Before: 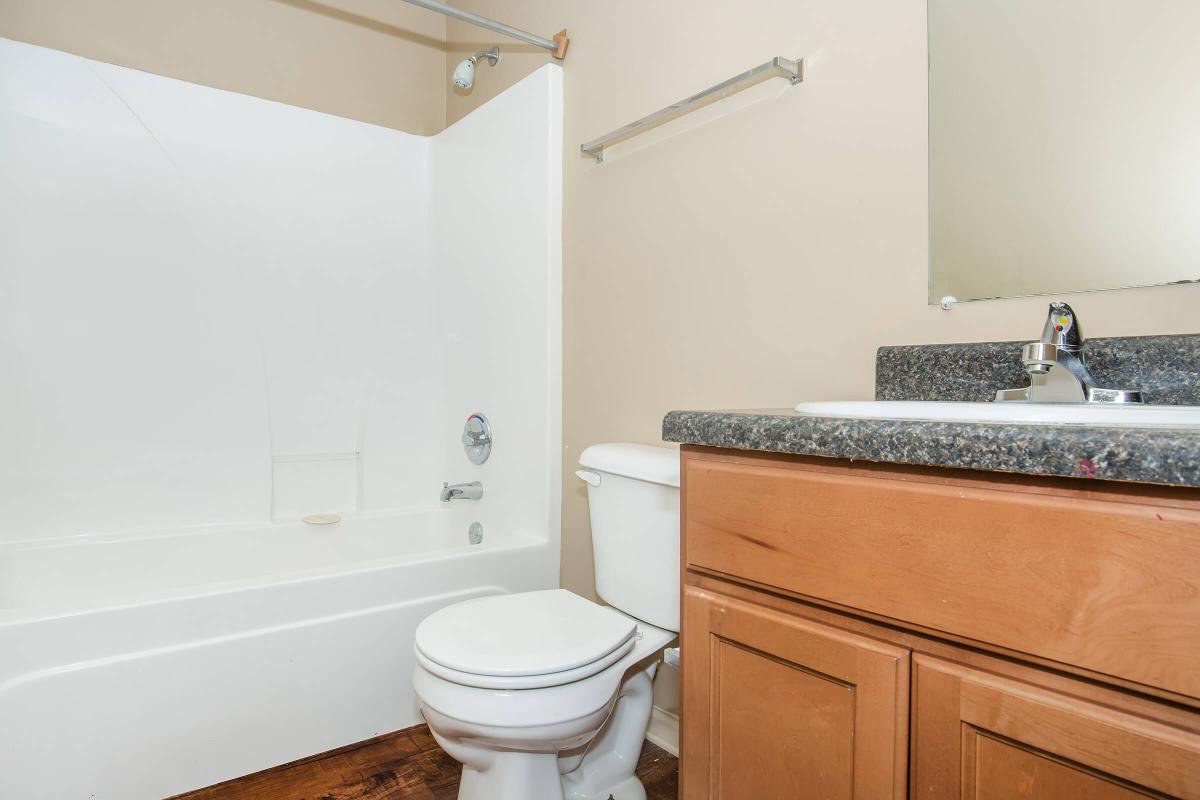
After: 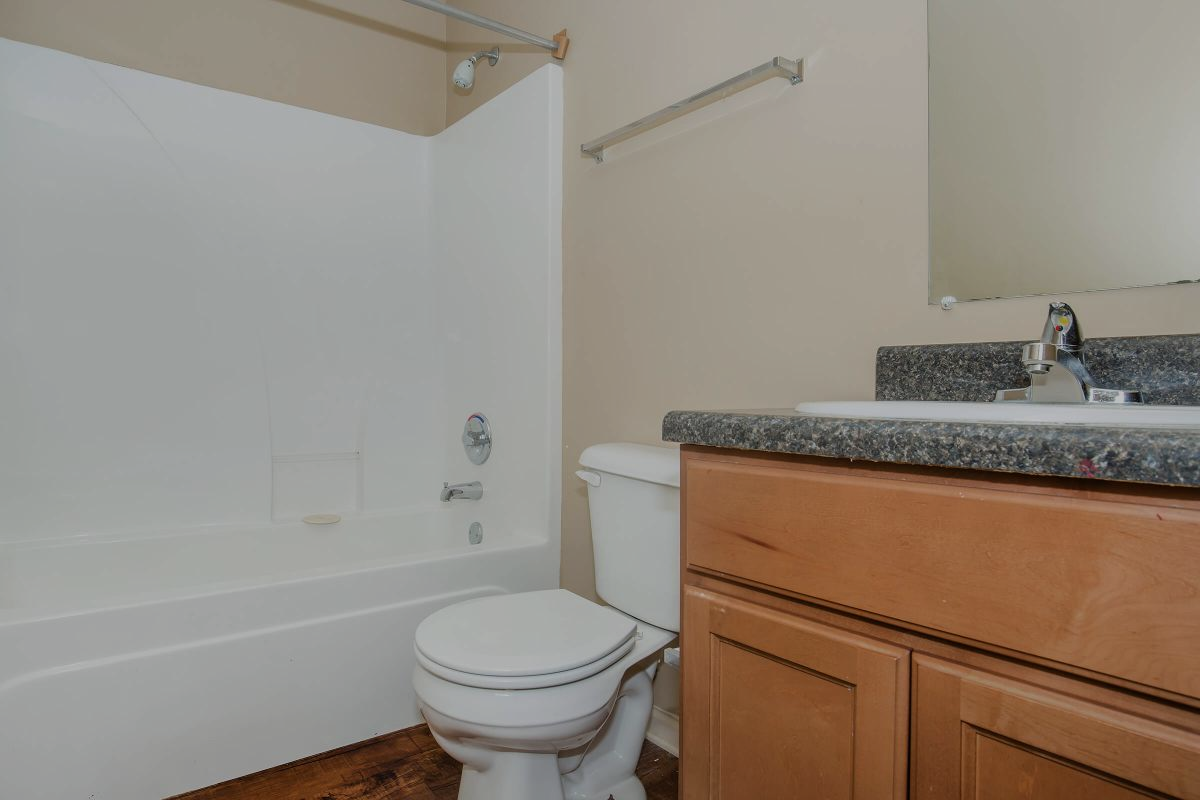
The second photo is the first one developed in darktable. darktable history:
exposure: exposure -0.935 EV, compensate exposure bias true
